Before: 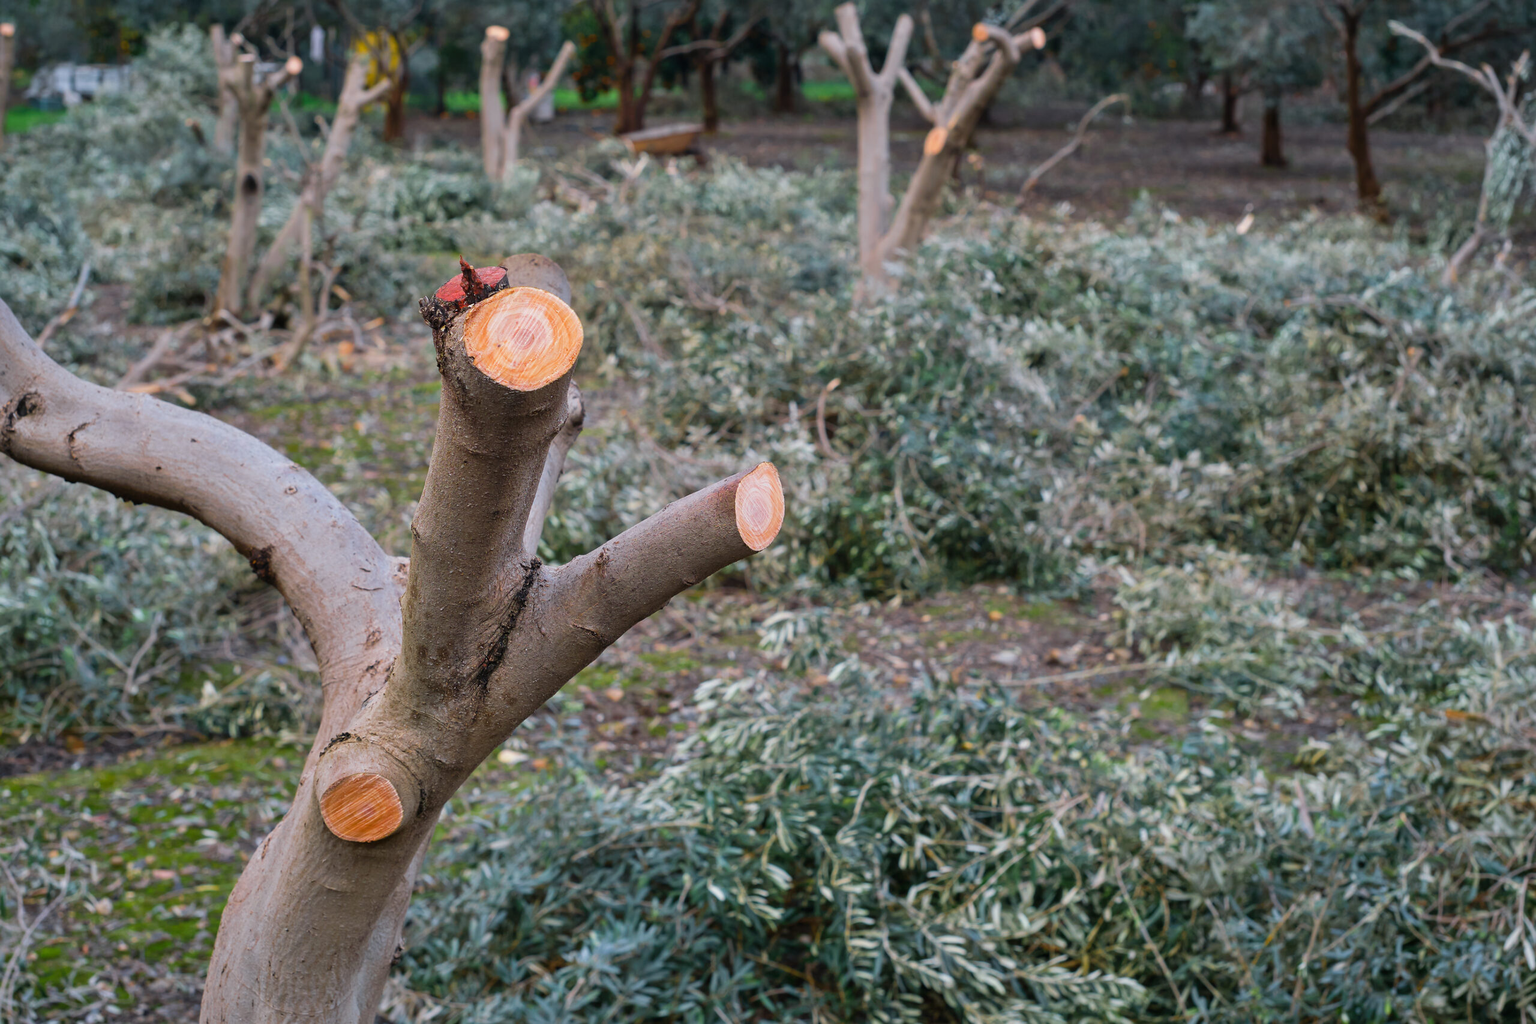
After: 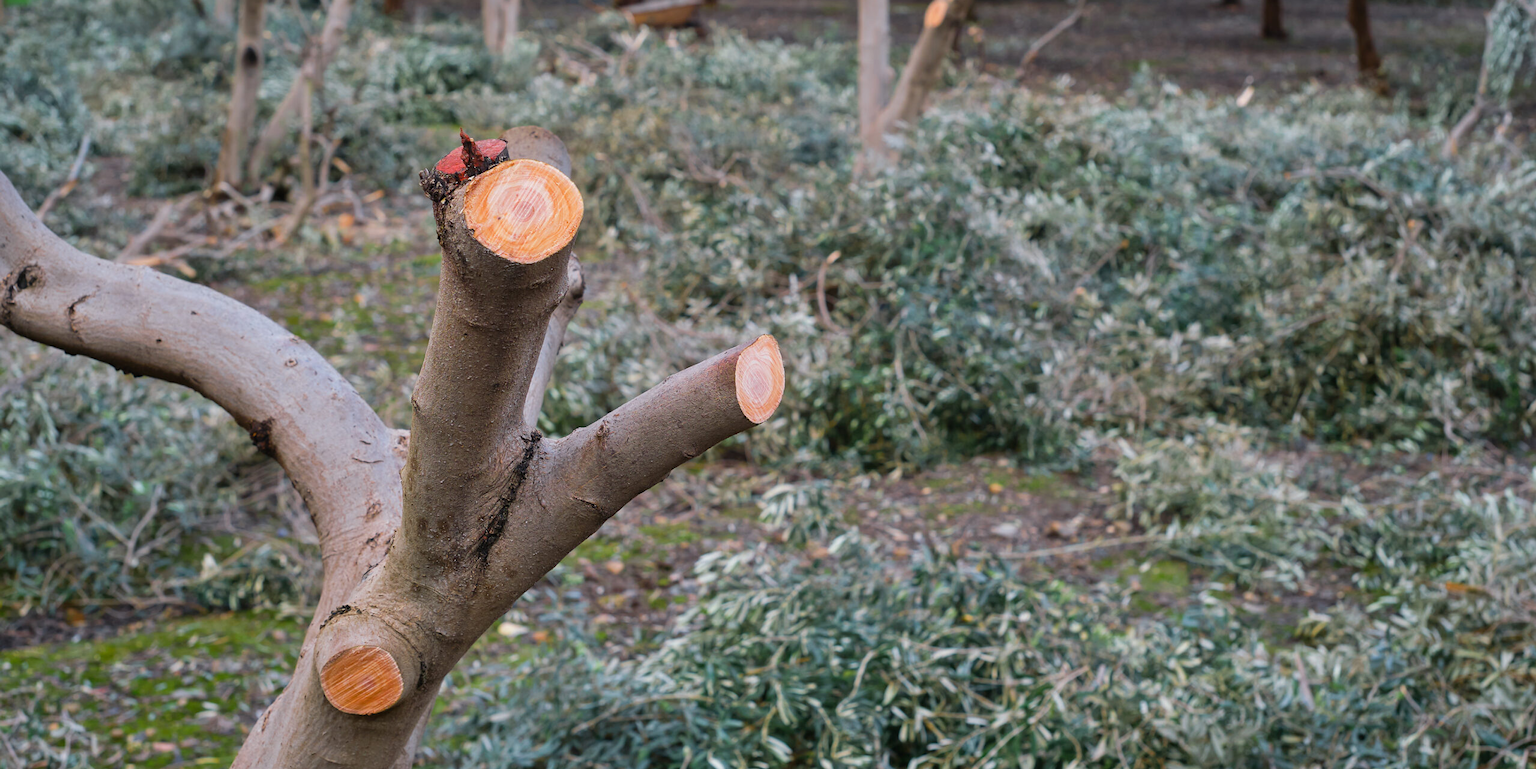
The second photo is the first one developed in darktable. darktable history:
crop and rotate: top 12.533%, bottom 12.323%
